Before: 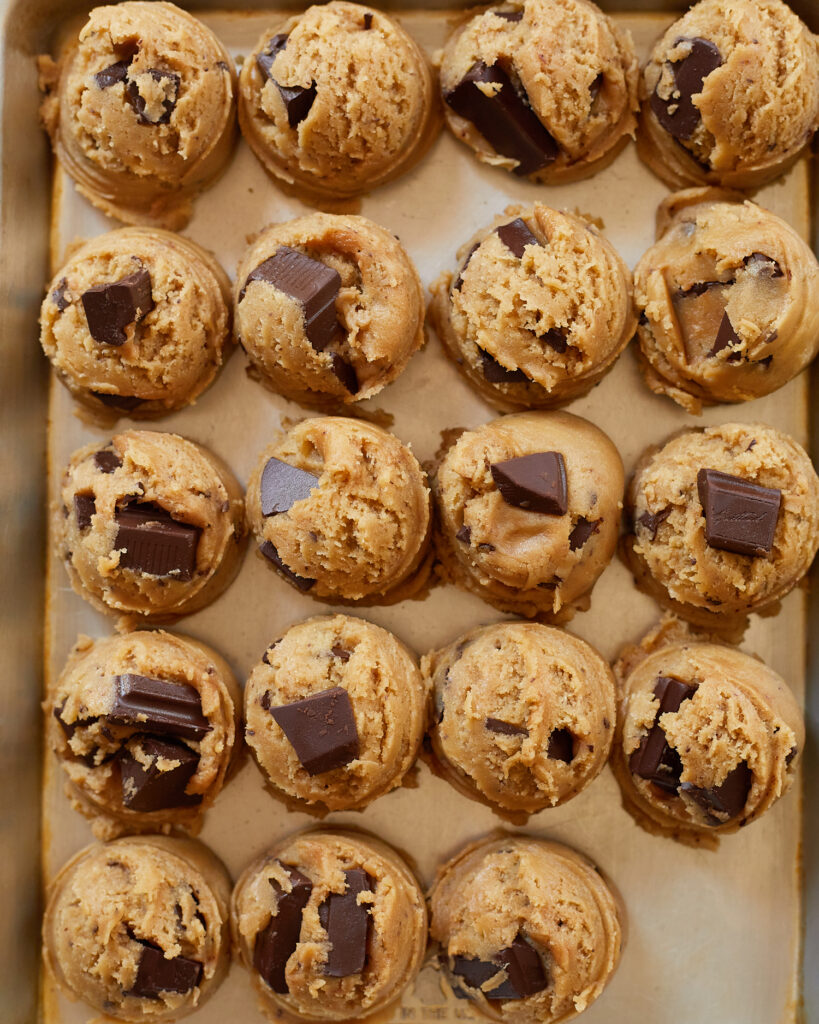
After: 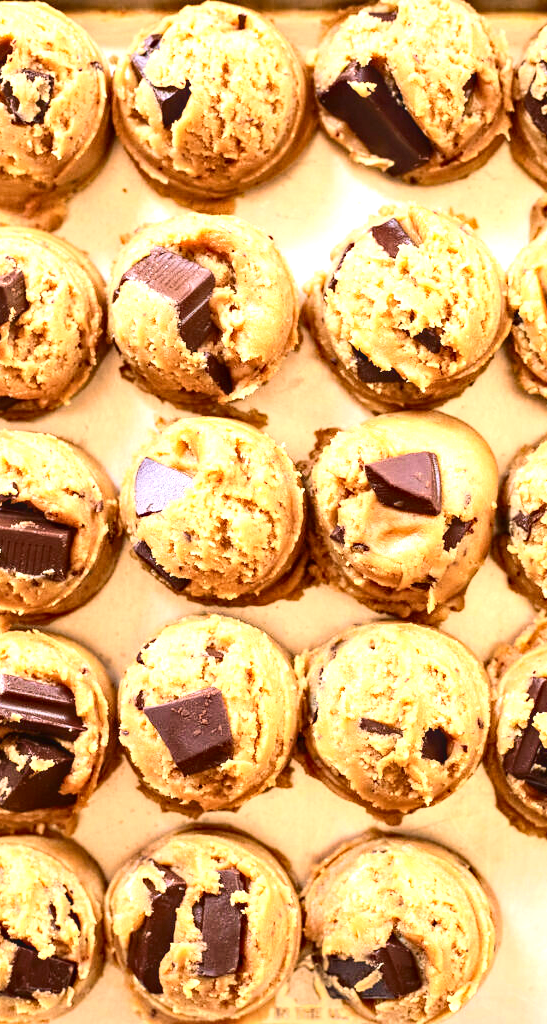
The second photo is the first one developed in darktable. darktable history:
contrast brightness saturation: contrast 0.28
velvia: on, module defaults
crop: left 15.389%, right 17.814%
haze removal: compatibility mode true, adaptive false
color correction: highlights a* 3.06, highlights b* -1.27, shadows a* -0.097, shadows b* 1.77, saturation 0.981
exposure: black level correction 0, exposure 1.608 EV, compensate highlight preservation false
local contrast: on, module defaults
